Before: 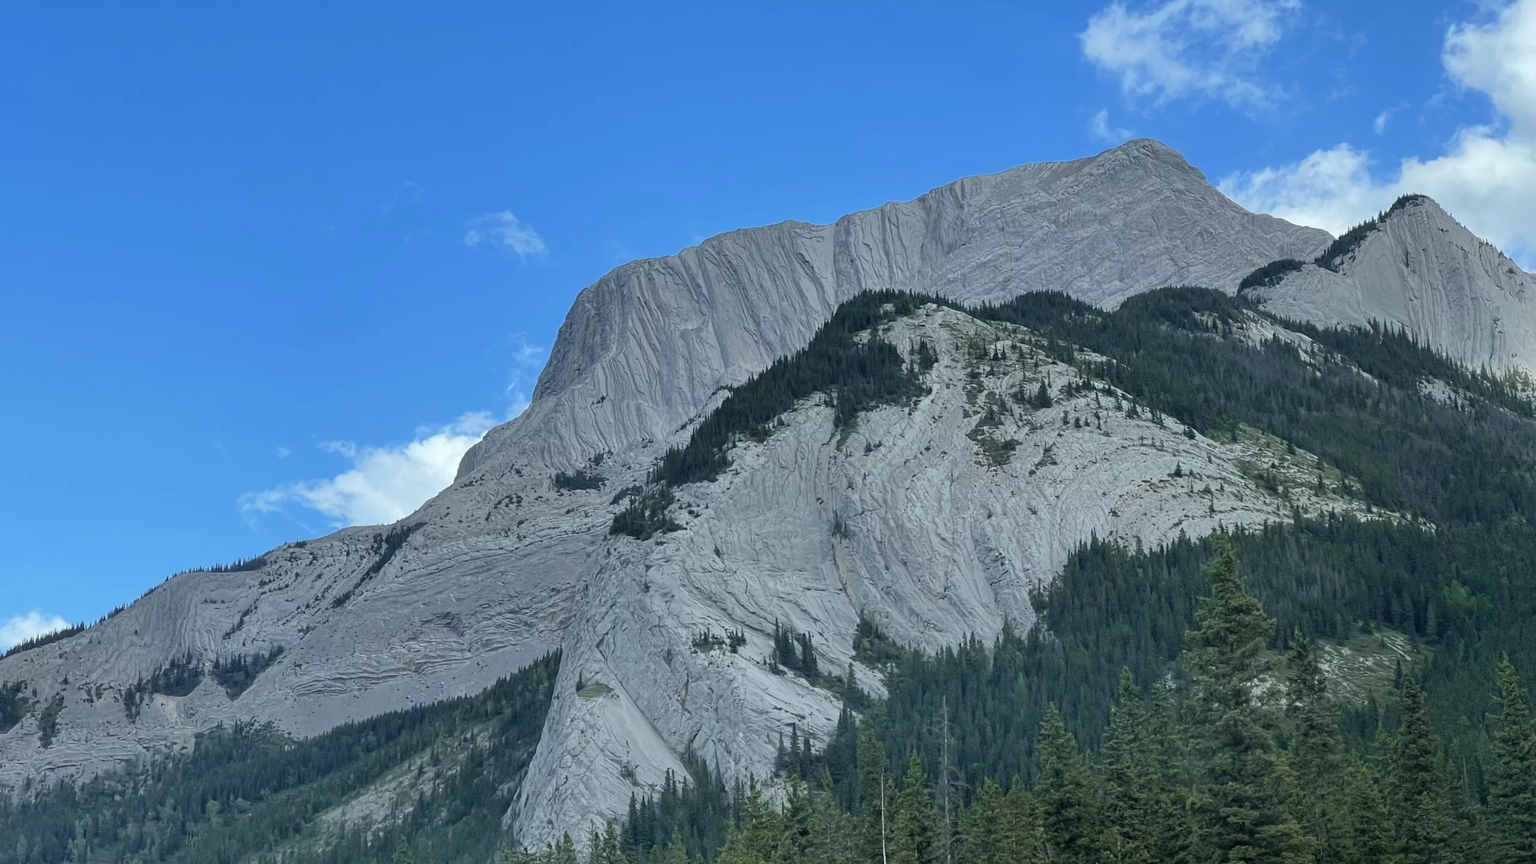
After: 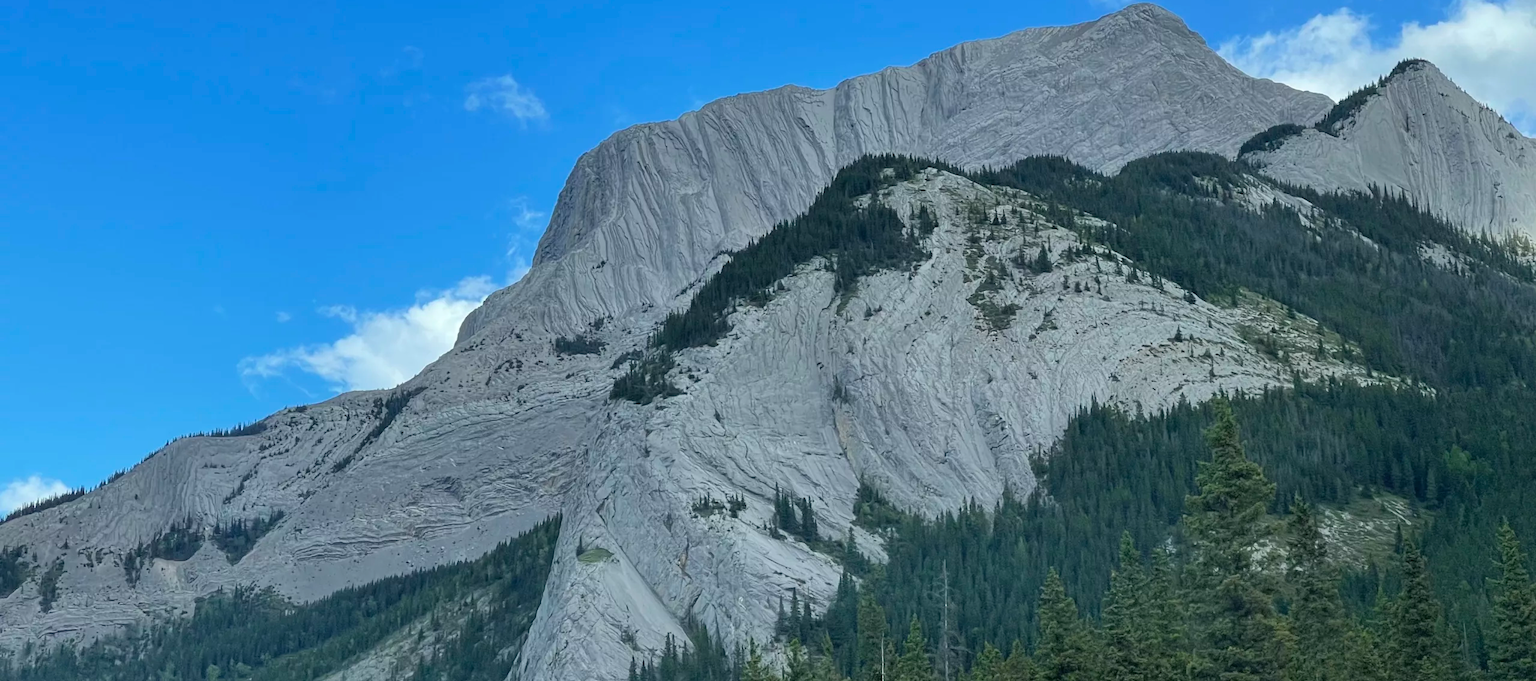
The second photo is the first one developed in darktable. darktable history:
crop and rotate: top 15.745%, bottom 5.305%
